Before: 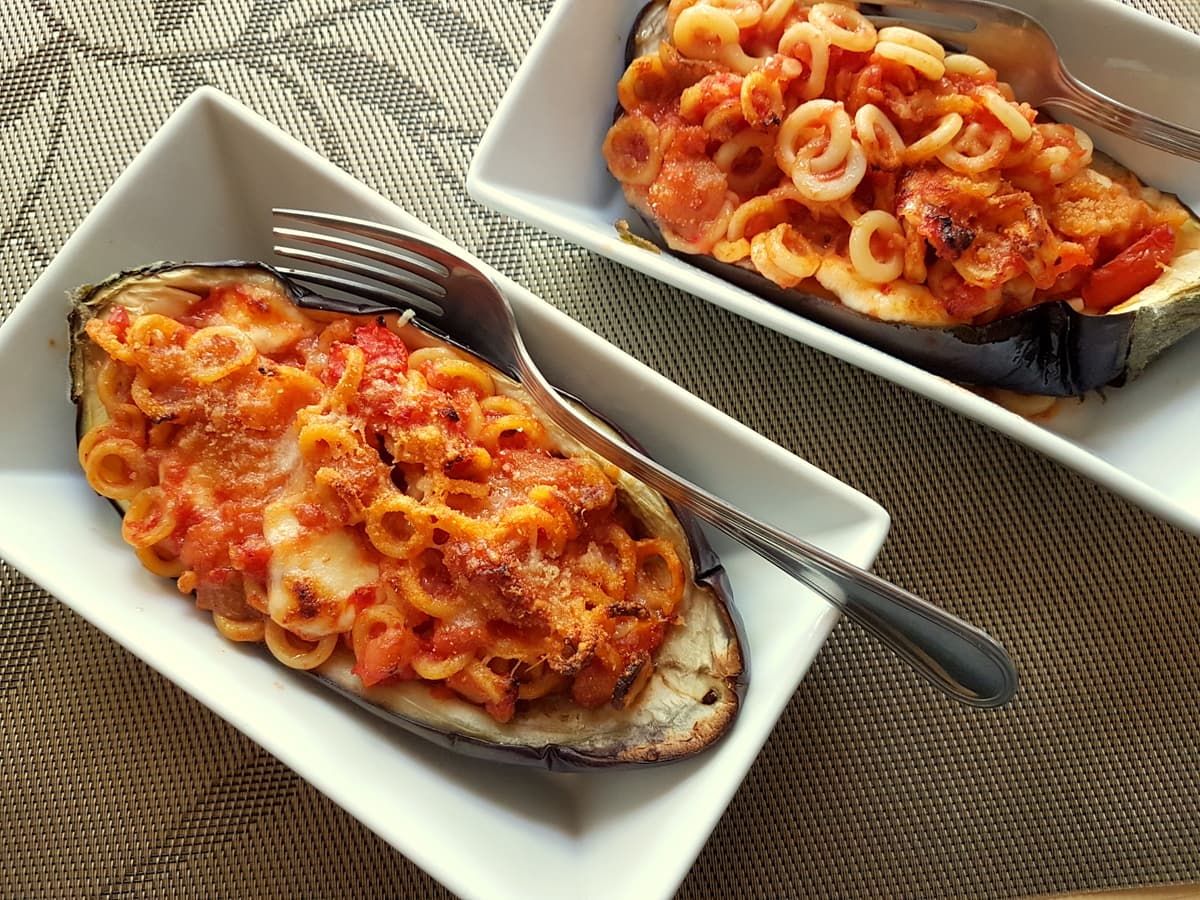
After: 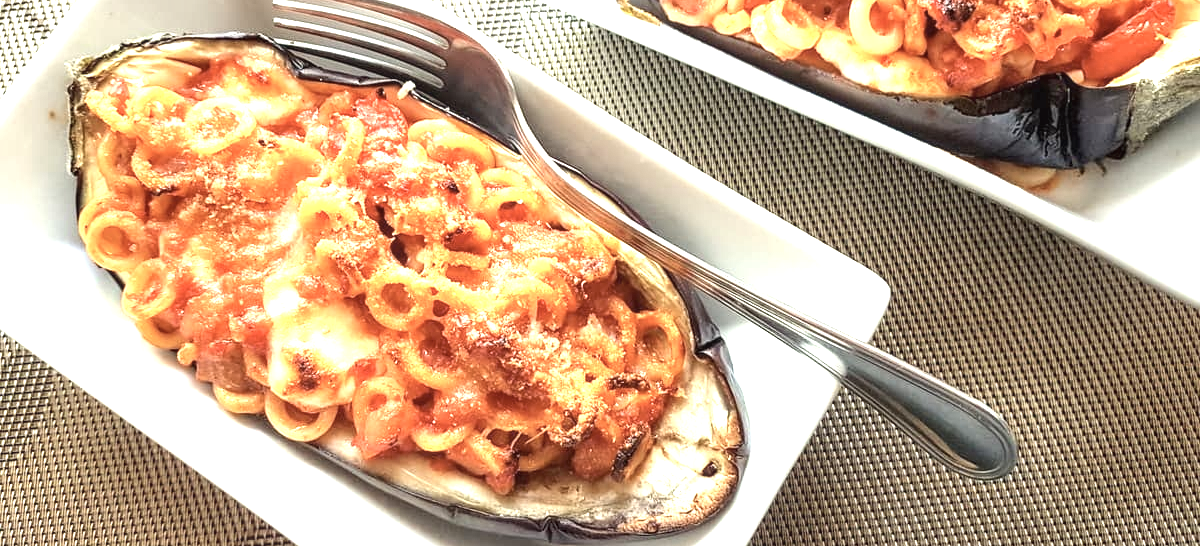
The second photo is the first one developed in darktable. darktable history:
contrast brightness saturation: contrast 0.097, saturation -0.29
crop and rotate: top 25.334%, bottom 13.959%
local contrast: on, module defaults
exposure: black level correction 0, exposure 1.615 EV, compensate highlight preservation false
